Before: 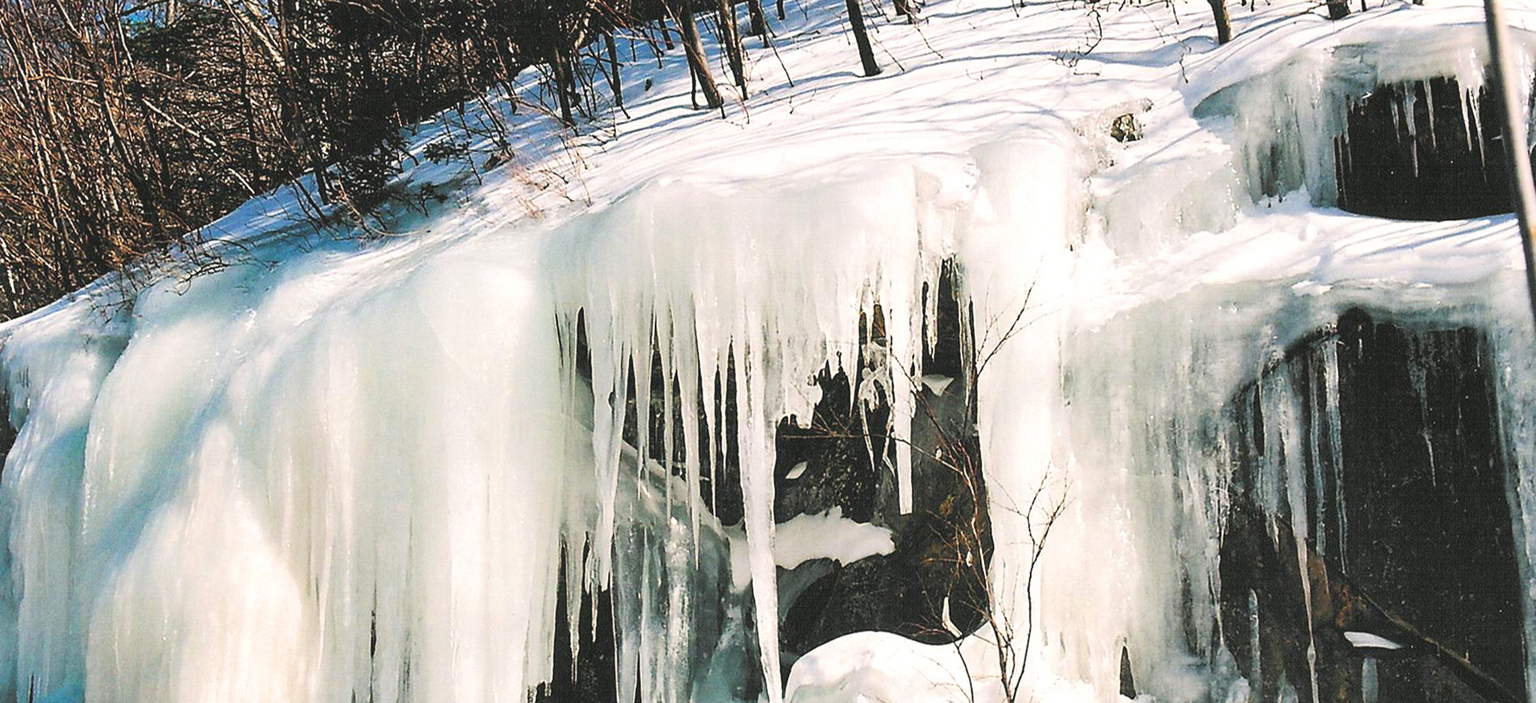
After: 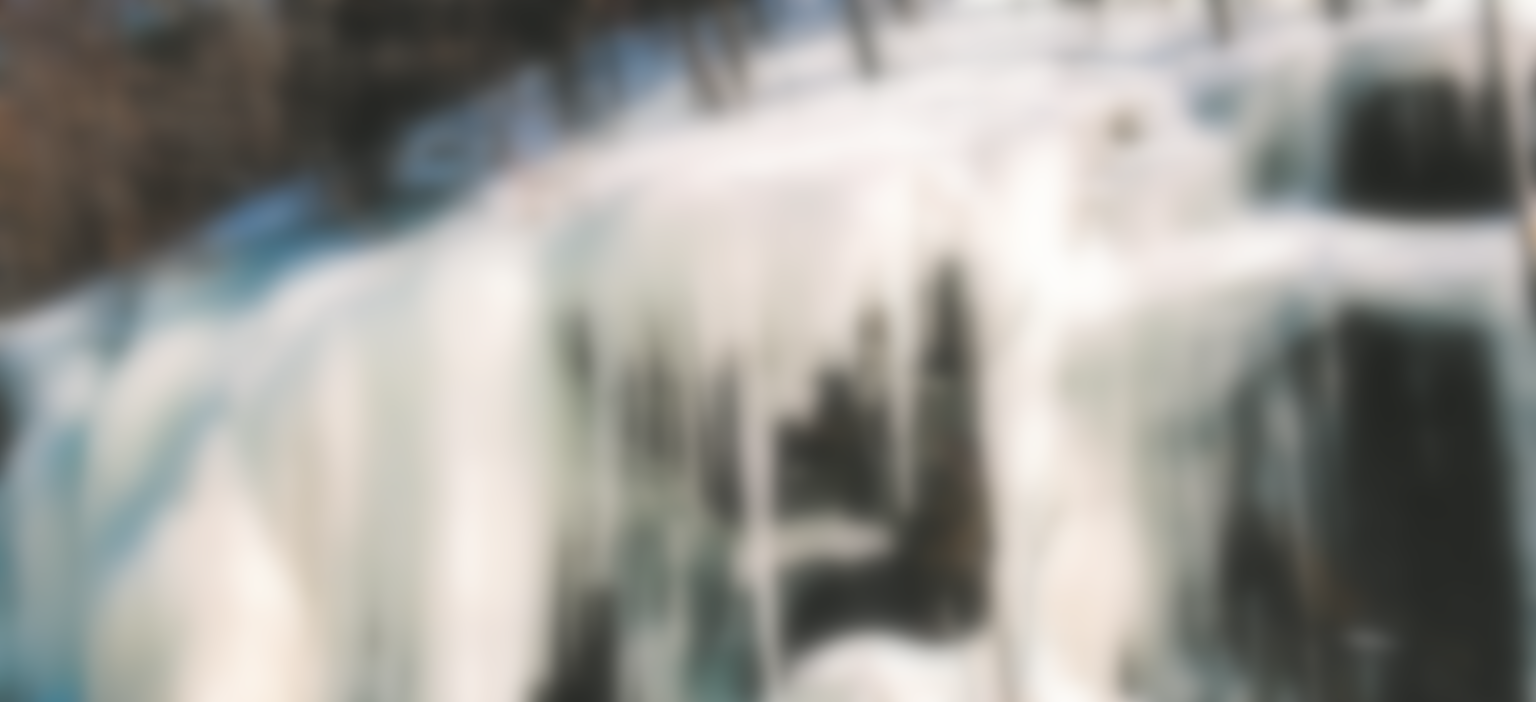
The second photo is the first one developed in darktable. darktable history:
lowpass: radius 16, unbound 0
tone curve: curves: ch0 [(0, 0) (0.915, 0.89) (1, 1)]
